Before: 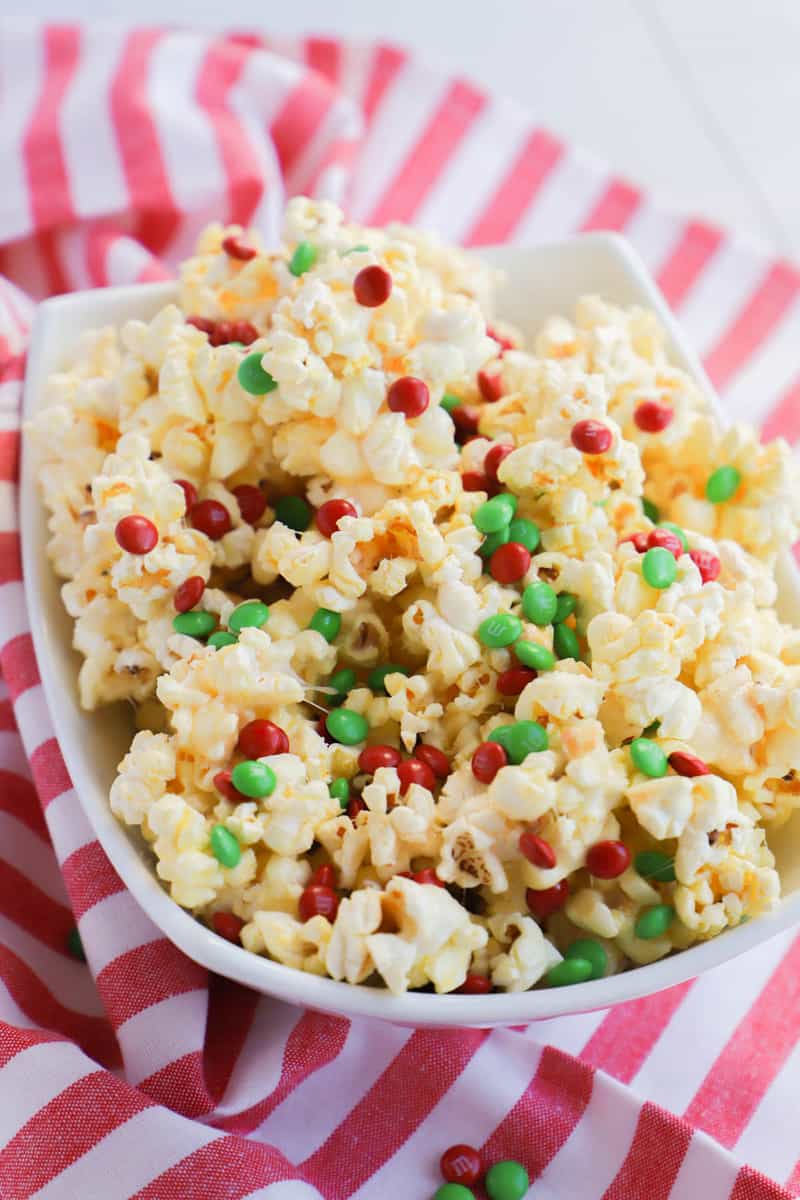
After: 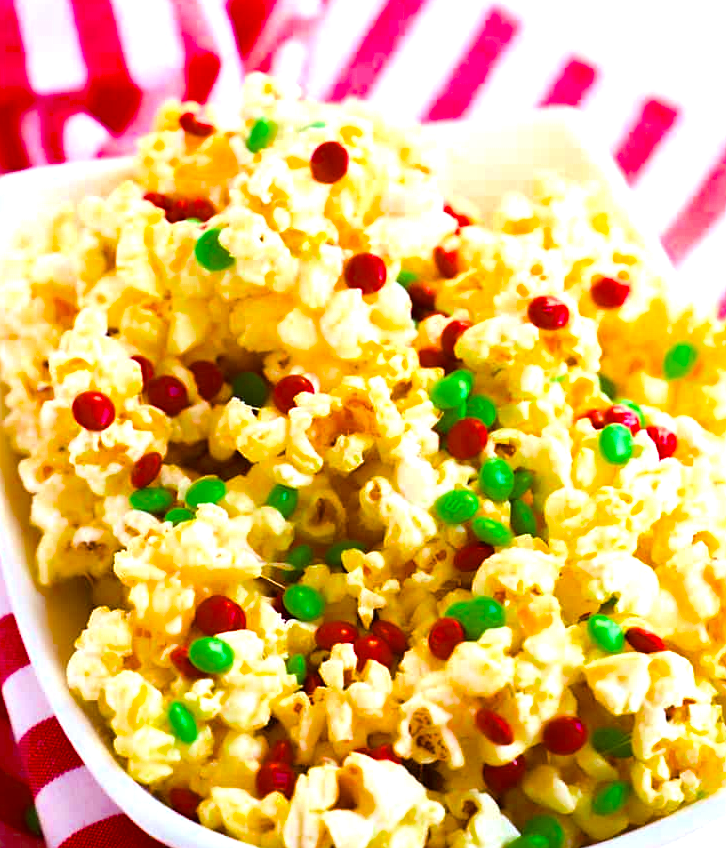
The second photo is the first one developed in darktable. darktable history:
exposure: black level correction -0.002, exposure 0.714 EV, compensate highlight preservation false
sharpen: radius 1.22, amount 0.296, threshold 0.026
crop: left 5.48%, top 10.377%, right 3.732%, bottom 18.912%
color balance rgb: power › chroma 1.573%, power › hue 28.69°, linear chroma grading › global chroma 41.659%, perceptual saturation grading › global saturation 30.886%, global vibrance -1.548%, saturation formula JzAzBz (2021)
